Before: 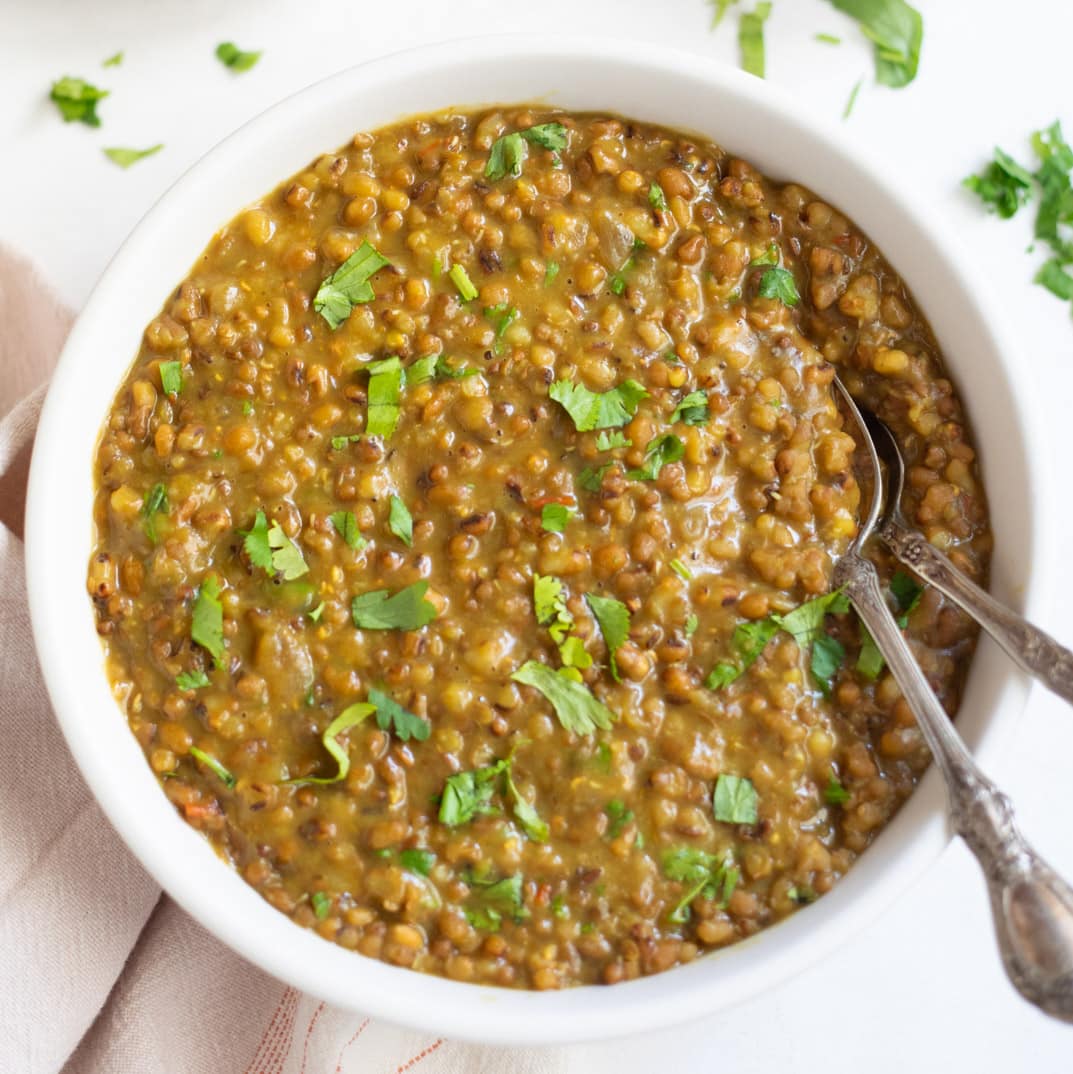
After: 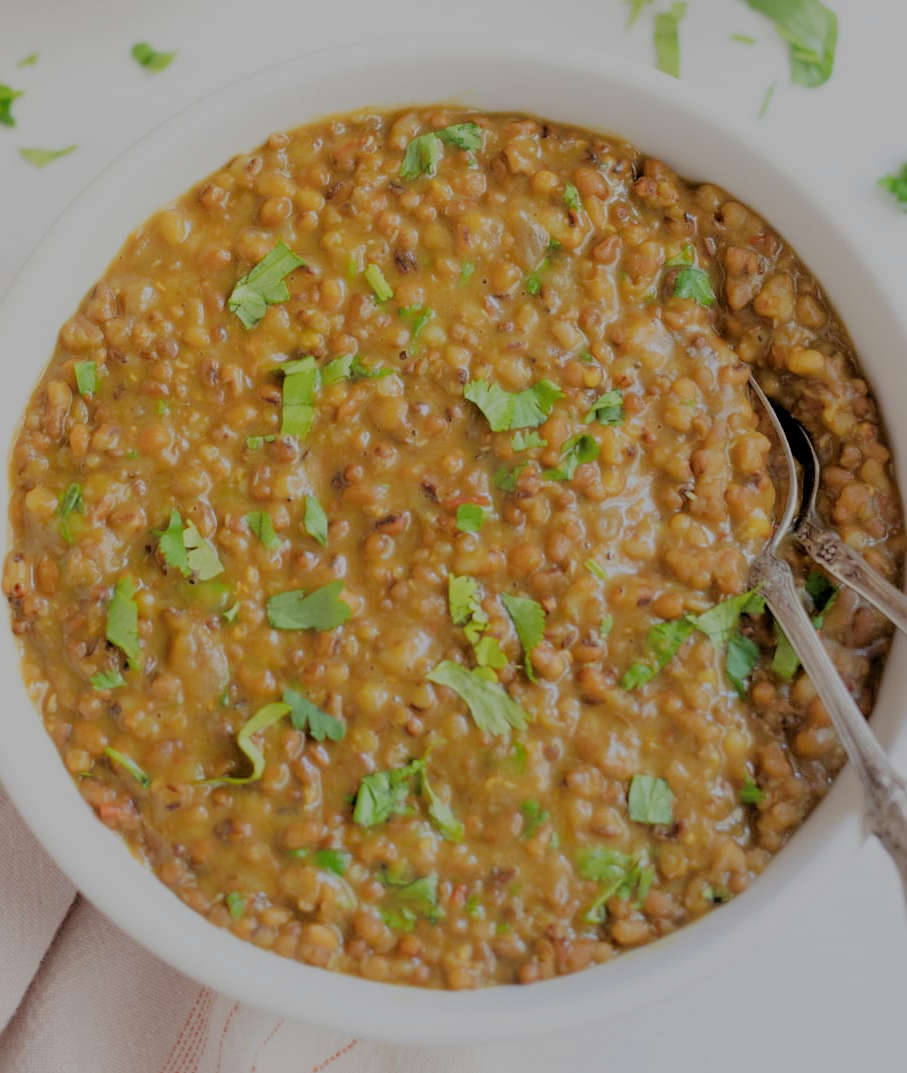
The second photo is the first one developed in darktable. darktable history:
crop: left 8.015%, right 7.379%
filmic rgb: black relative exposure -4.44 EV, white relative exposure 6.56 EV, hardness 1.94, contrast 0.501
